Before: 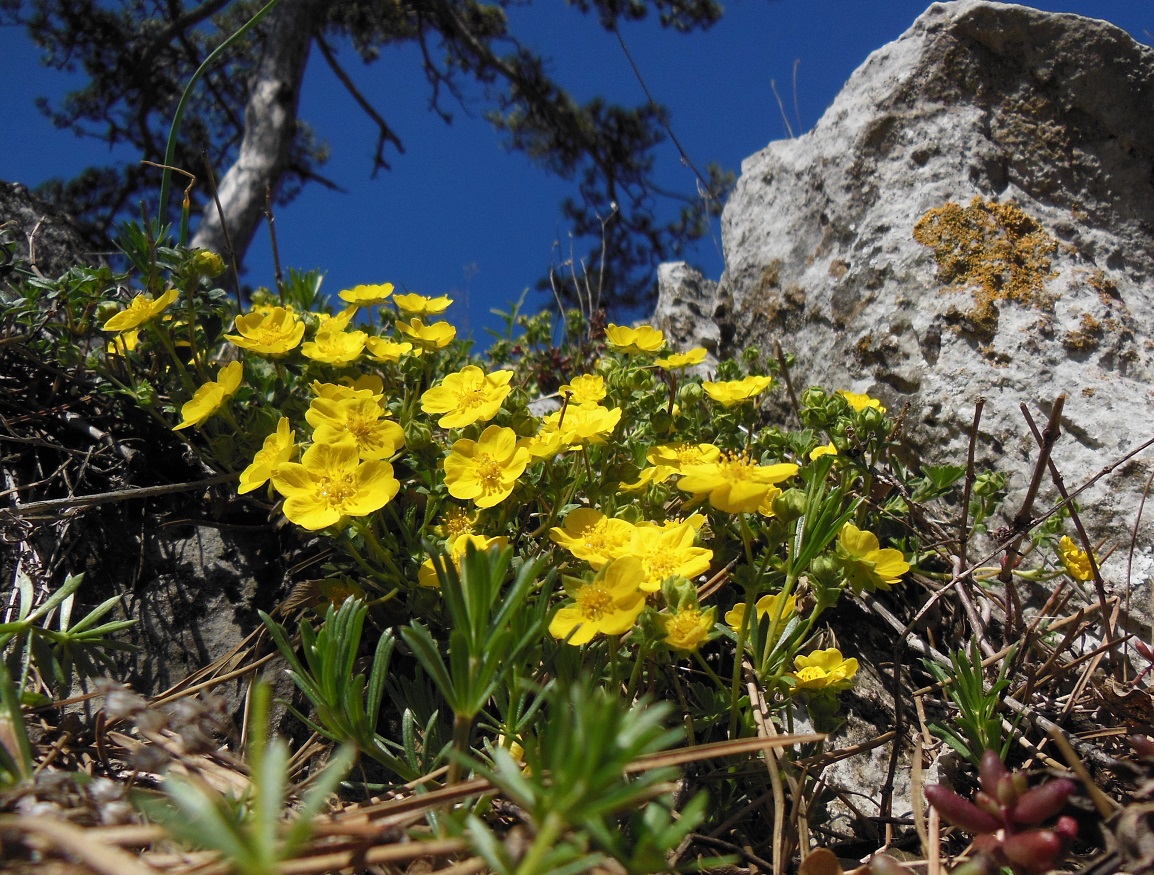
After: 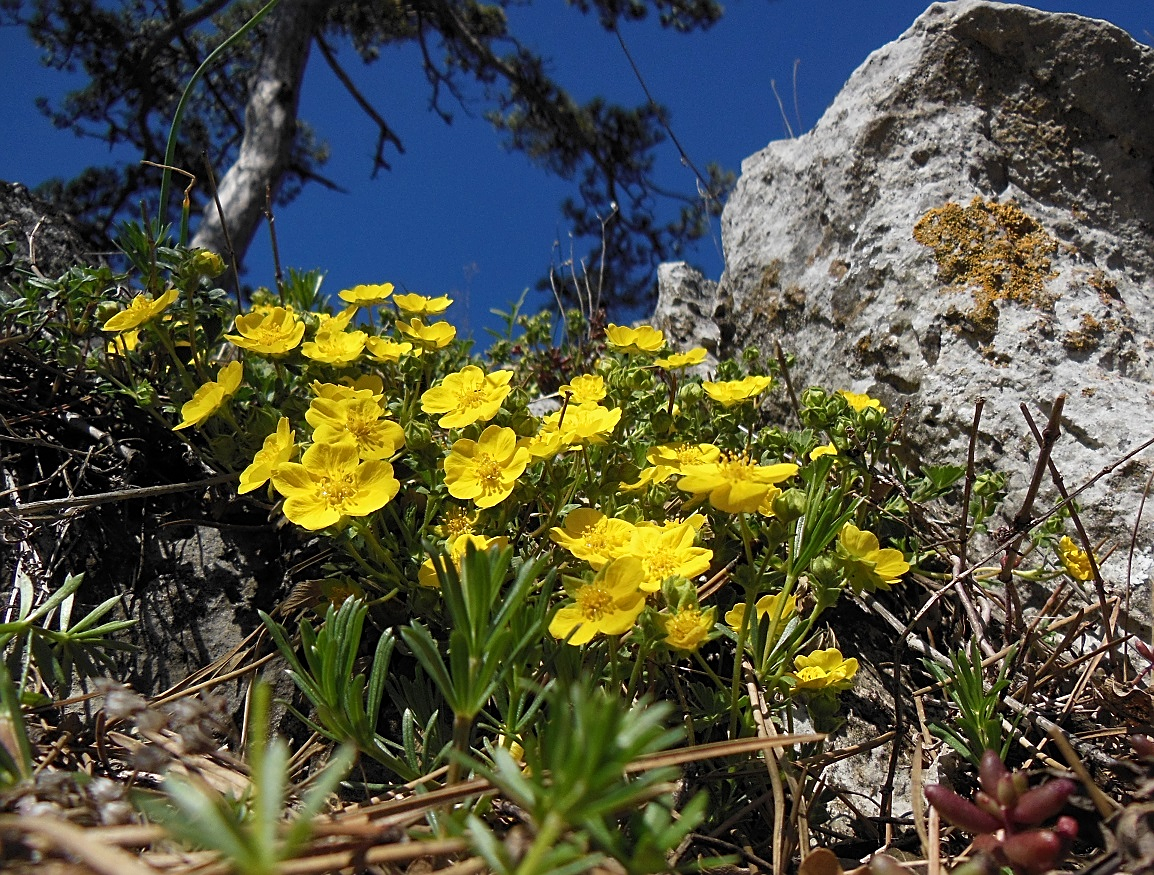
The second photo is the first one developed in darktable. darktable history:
local contrast: mode bilateral grid, contrast 11, coarseness 26, detail 115%, midtone range 0.2
sharpen: on, module defaults
